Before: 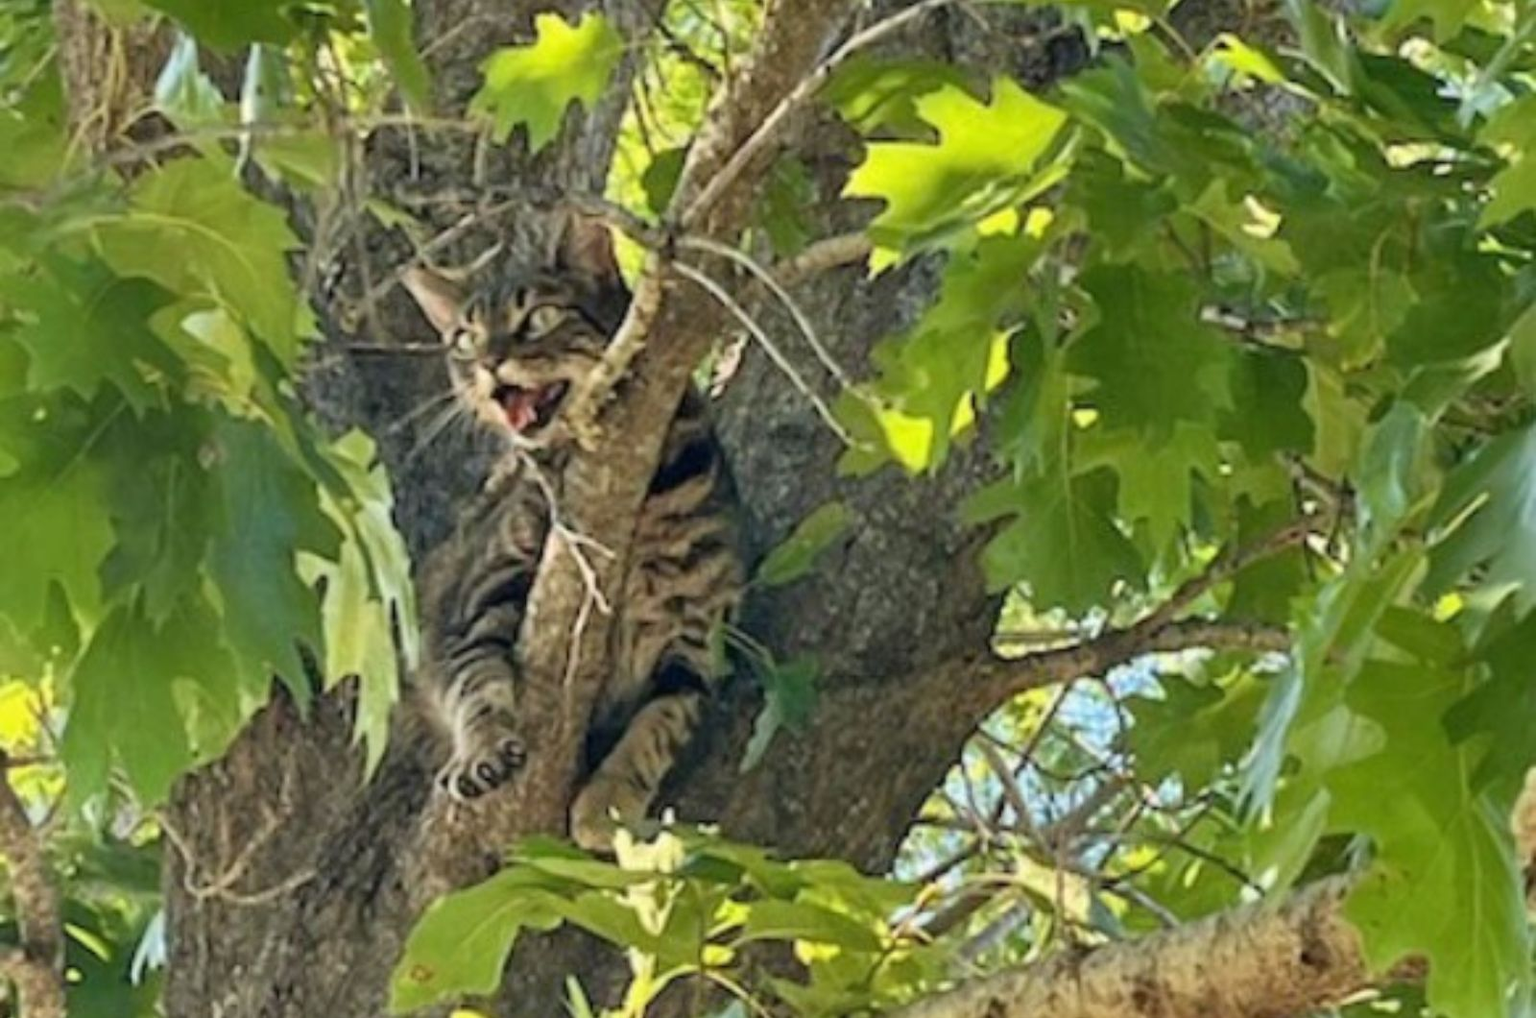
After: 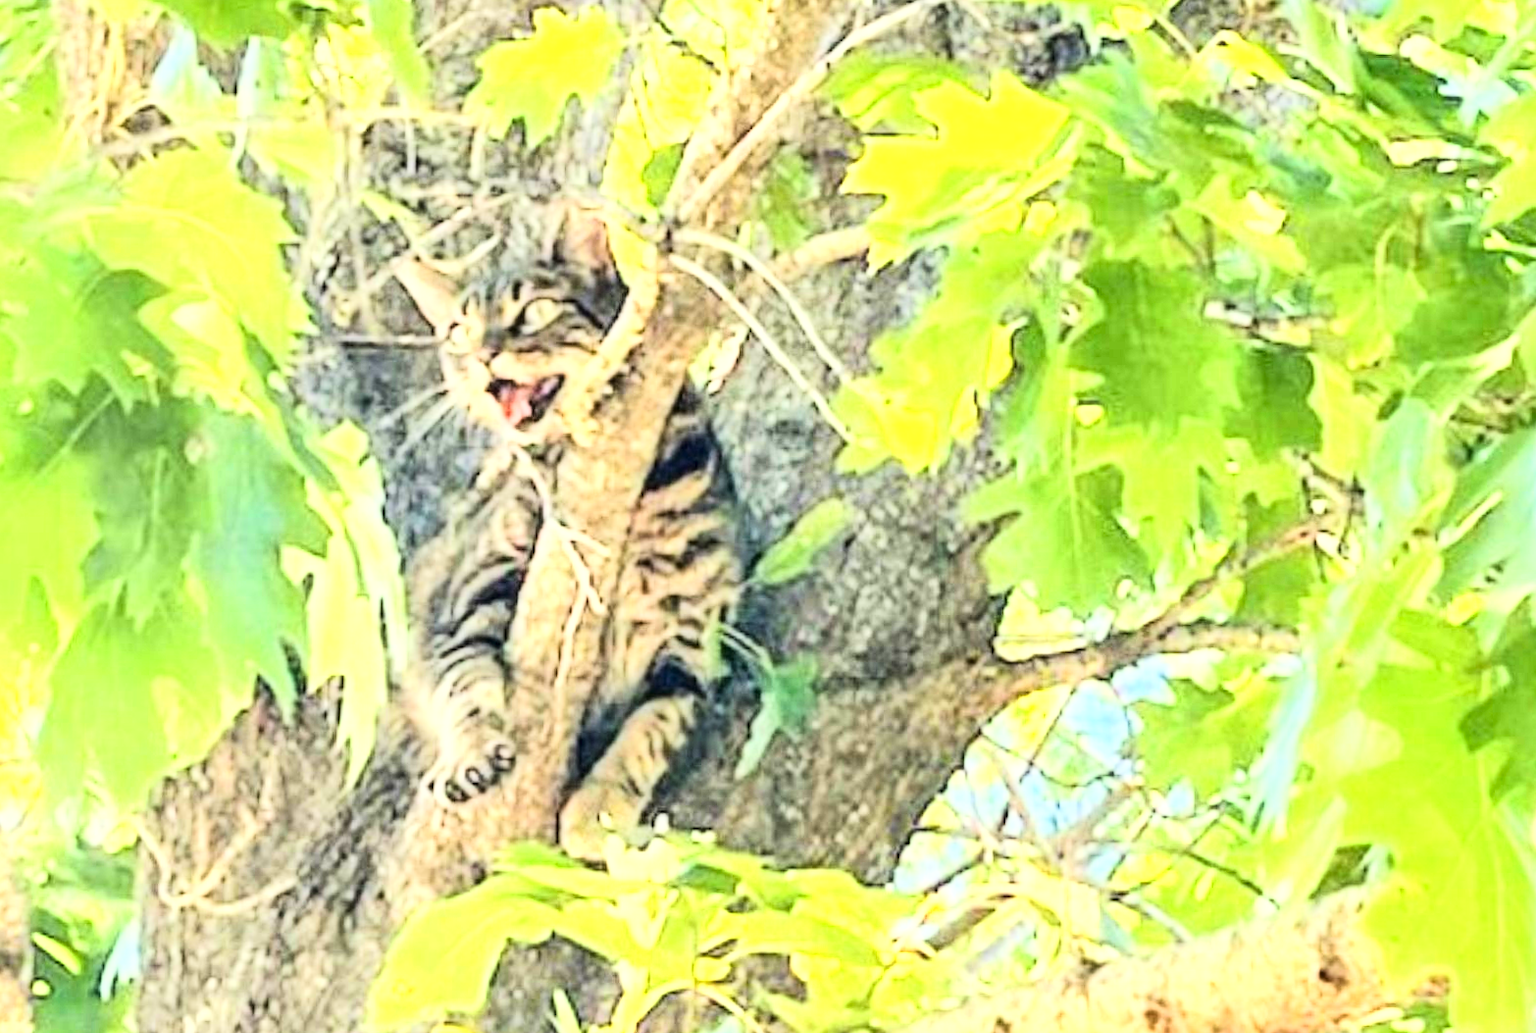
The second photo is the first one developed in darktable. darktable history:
local contrast: detail 130%
tone curve: curves: ch0 [(0, 0) (0.417, 0.851) (1, 1)]
rotate and perspective: rotation 0.226°, lens shift (vertical) -0.042, crop left 0.023, crop right 0.982, crop top 0.006, crop bottom 0.994
